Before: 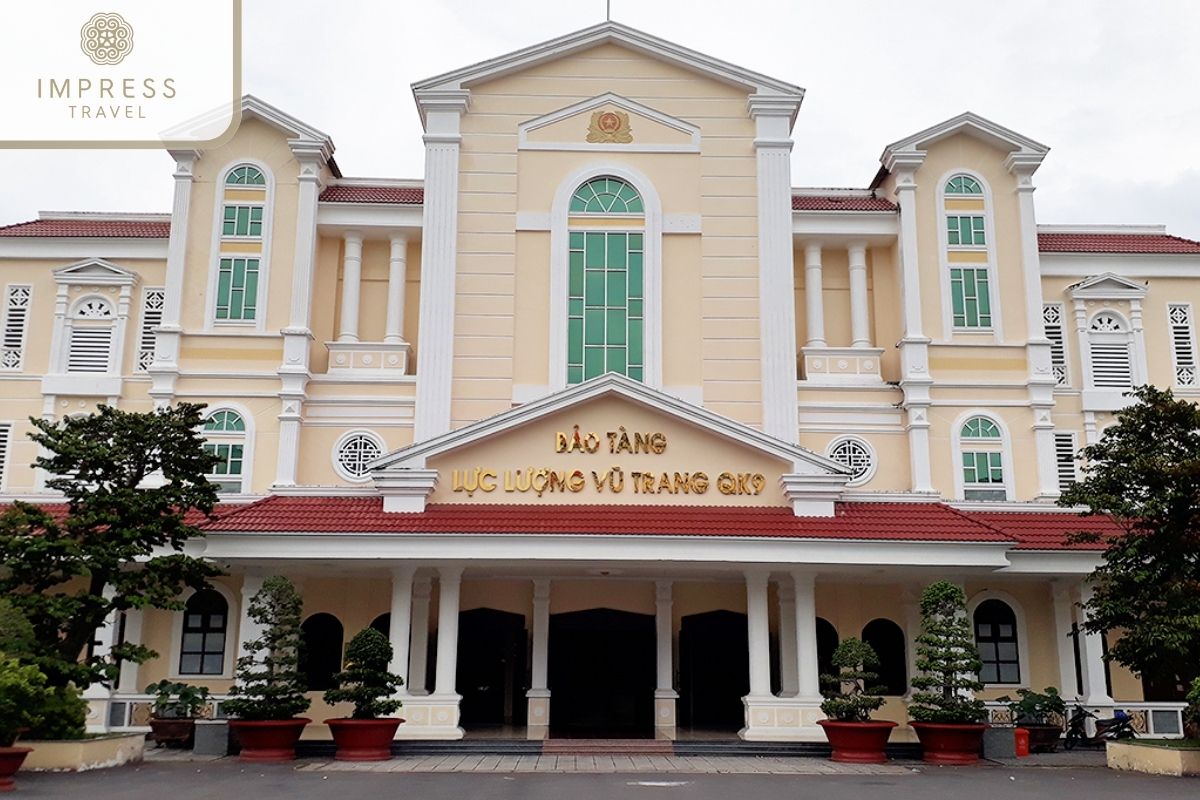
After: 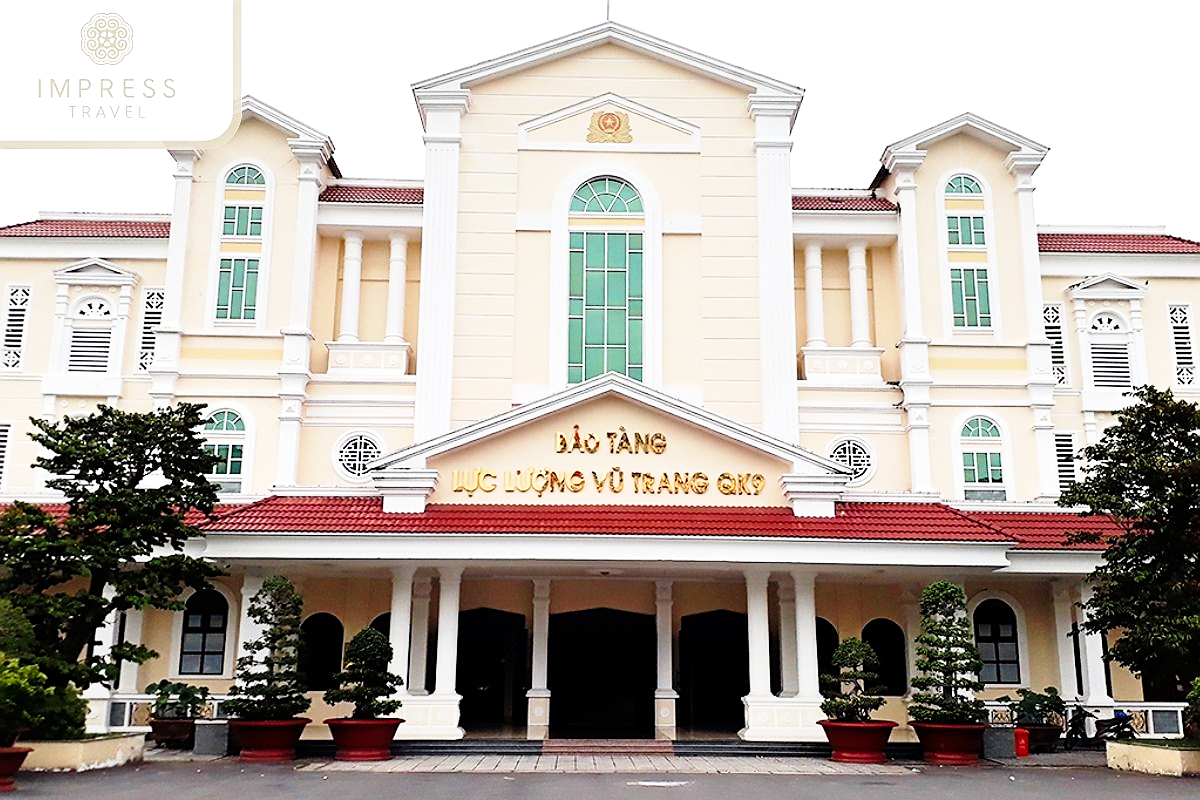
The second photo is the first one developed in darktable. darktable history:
base curve: curves: ch0 [(0, 0) (0.028, 0.03) (0.121, 0.232) (0.46, 0.748) (0.859, 0.968) (1, 1)], preserve colors none
sharpen: radius 1.816, amount 0.41, threshold 1.568
tone equalizer: -8 EV -0.44 EV, -7 EV -0.368 EV, -6 EV -0.31 EV, -5 EV -0.22 EV, -3 EV 0.202 EV, -2 EV 0.323 EV, -1 EV 0.372 EV, +0 EV 0.445 EV, edges refinement/feathering 500, mask exposure compensation -1.57 EV, preserve details no
